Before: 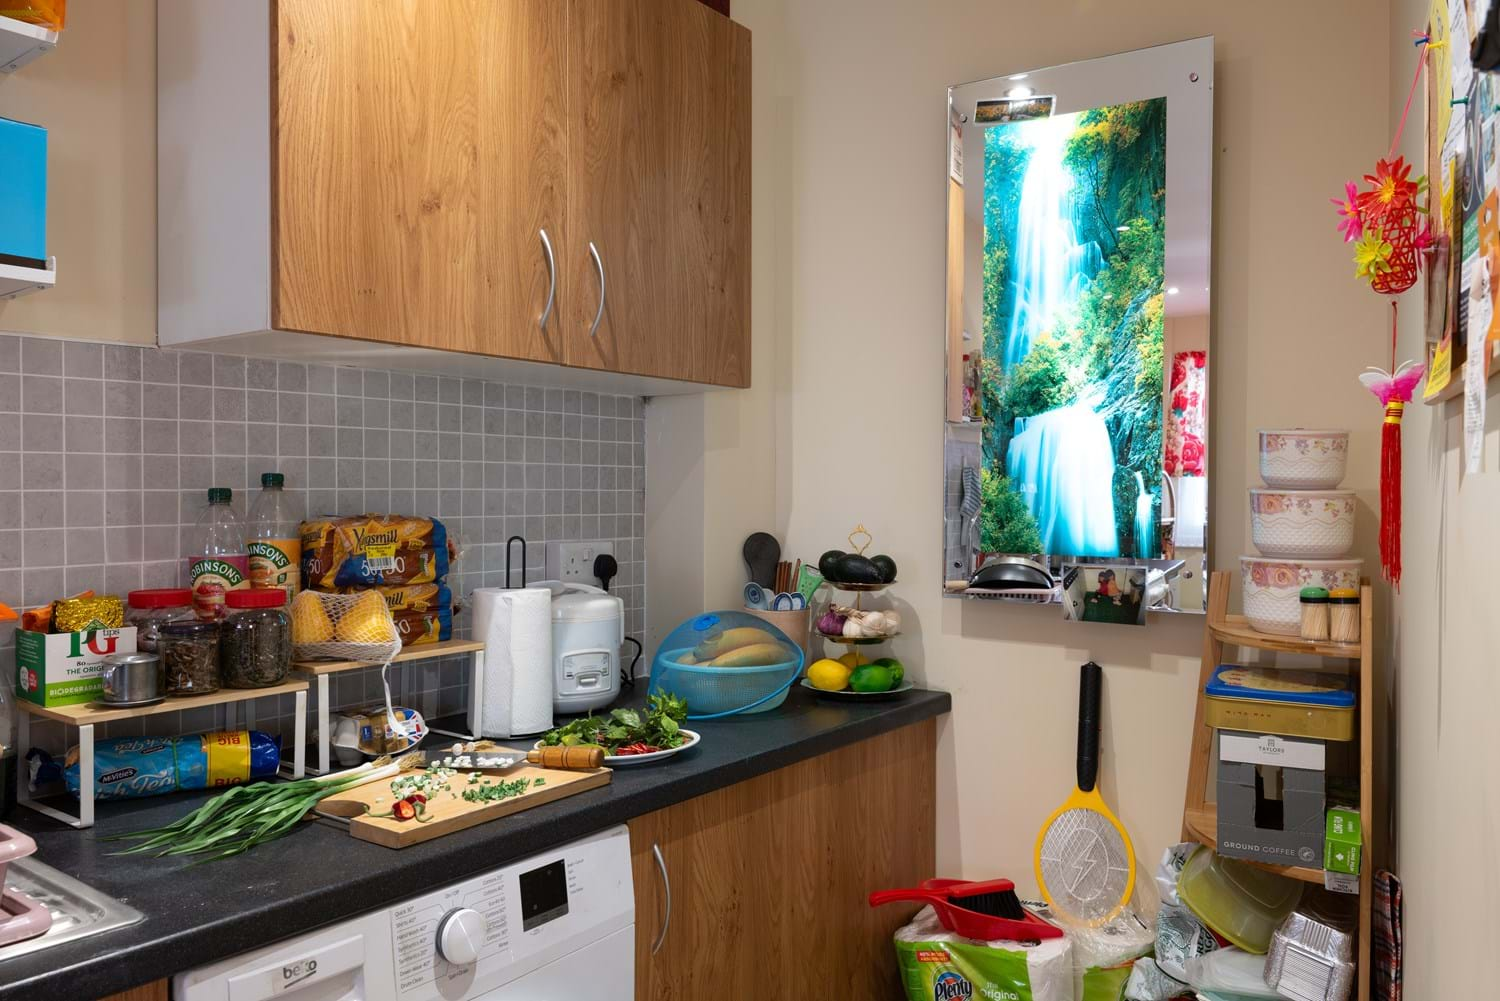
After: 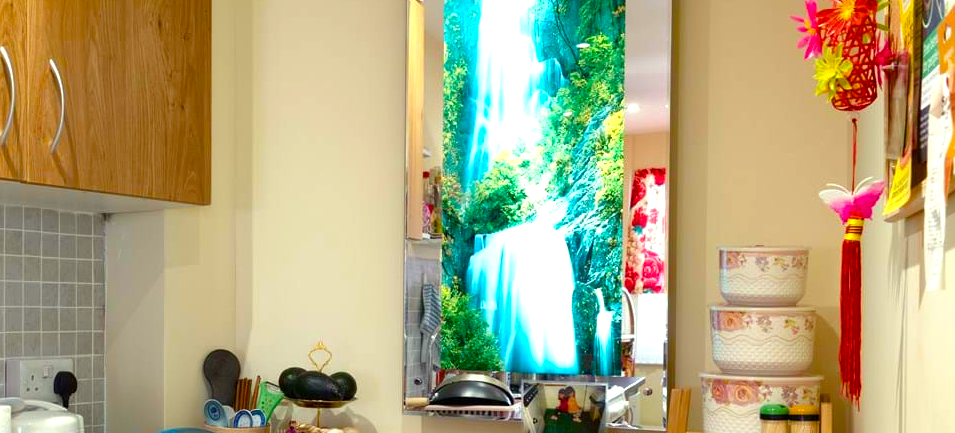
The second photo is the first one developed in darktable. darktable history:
crop: left 36.005%, top 18.293%, right 0.31%, bottom 38.444%
color correction: highlights a* -5.94, highlights b* 11.19
color balance rgb: linear chroma grading › shadows -2.2%, linear chroma grading › highlights -15%, linear chroma grading › global chroma -10%, linear chroma grading › mid-tones -10%, perceptual saturation grading › global saturation 45%, perceptual saturation grading › highlights -50%, perceptual saturation grading › shadows 30%, perceptual brilliance grading › global brilliance 18%, global vibrance 45%
